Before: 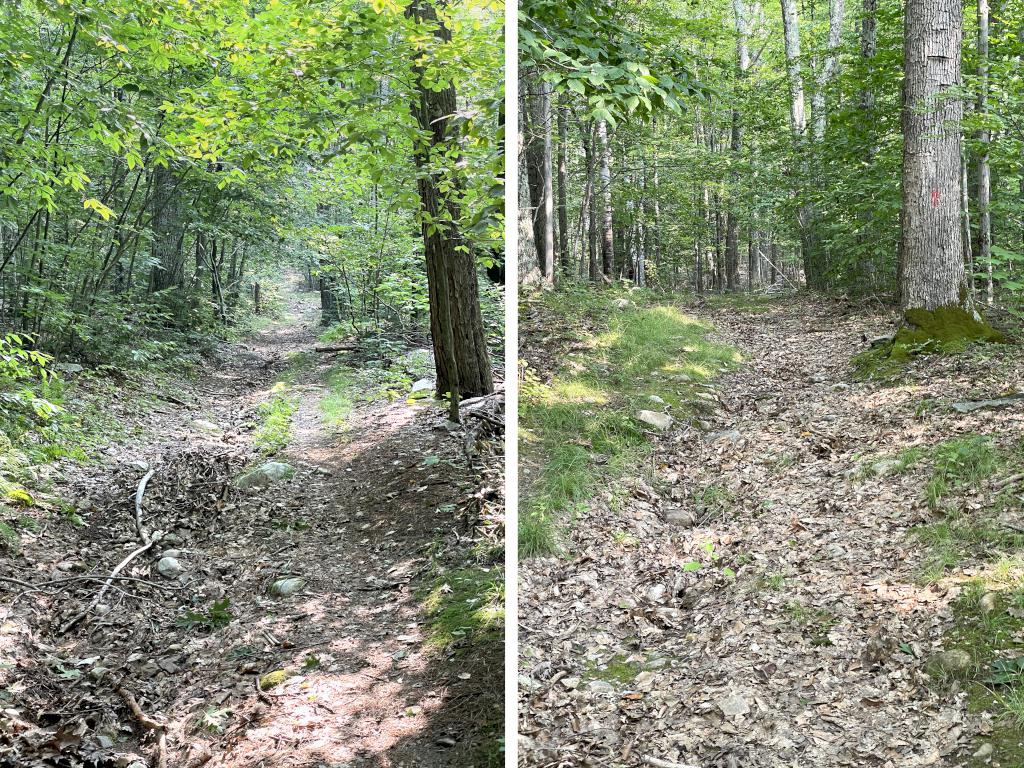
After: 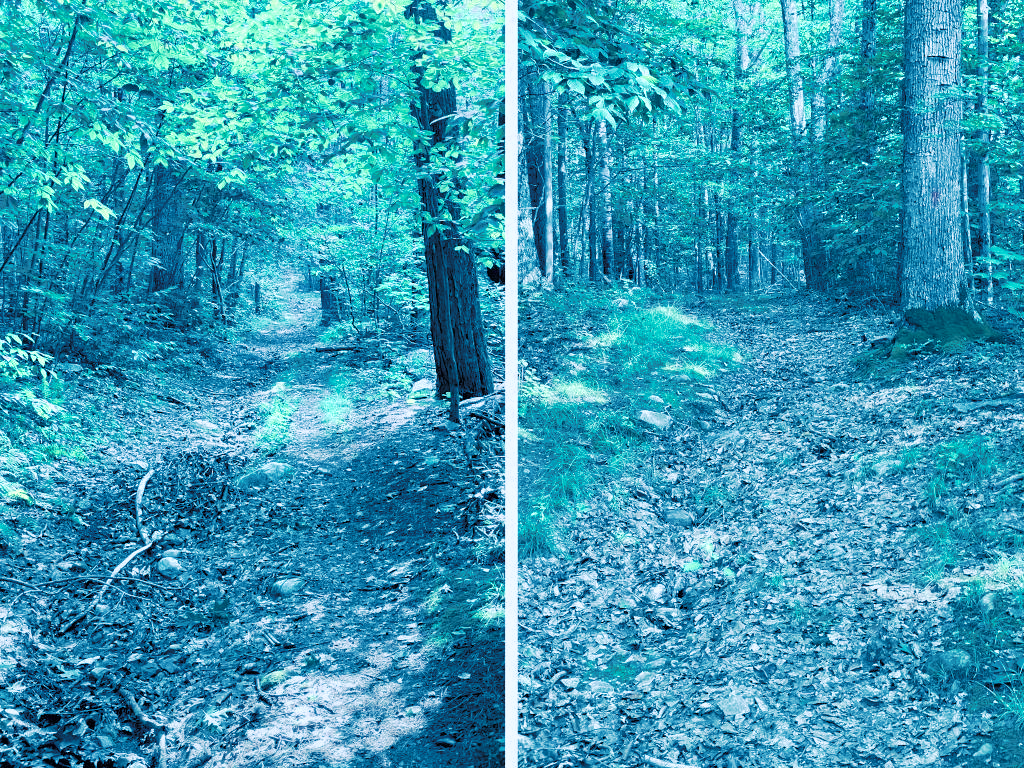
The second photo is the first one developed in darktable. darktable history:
tone curve: curves: ch0 [(0, 0) (0.003, 0.005) (0.011, 0.016) (0.025, 0.036) (0.044, 0.071) (0.069, 0.112) (0.1, 0.149) (0.136, 0.187) (0.177, 0.228) (0.224, 0.272) (0.277, 0.32) (0.335, 0.374) (0.399, 0.429) (0.468, 0.479) (0.543, 0.538) (0.623, 0.609) (0.709, 0.697) (0.801, 0.789) (0.898, 0.876) (1, 1)], preserve colors none
color look up table: target L [99.8, 101.52, 100.38, 95.27, 91.74, 84.54, 90.49, 73.72, 80.52, 67.69, 83.29, 64.46, 44.44, 35.22, 8.658, 200.62, 73.45, 61.61, 51.99, 53.19, 33.46, 36.59, 18.67, 27.73, 14.58, 3.437, 12.39, 0.049, 86.87, 61.04, 55.13, 38.88, 37.89, 54.27, 36.14, 24.65, 14.36, 42.27, 44.51, 10.75, 12.15, 3.111, 98.78, 94.31, 82.94, 86.63, 86.59, 61.22, 22.32], target a [-11.21, -3.447, -10.08, -28.6, -48.07, -47.67, -60.05, -33.76, -51.8, -38.73, -52.89, -34.29, -34.7, -14.53, -3.879, 0, -2.574, 8.891, 13.8, -15.58, 24.47, -7.284, 17.09, -2.284, 14.9, 10.67, -1.9, 0.319, -0.298, 8.13, 21.73, 28.92, 7.756, -0.741, 13.67, 37.1, 35.24, -6.087, -18.83, 29.22, 37.31, 12.9, -17.36, -11.09, -14.68, -32.57, -47.38, -25.85, 4.557], target b [-2.946, 0.799, -2.549, 19.85, -15.01, -9.457, 11.76, -23.62, 9.356, -5.494, -1.877, -22.58, -14.52, -34.88, -18.13, 0, -2.033, -25.32, -2.853, -26.35, -31.53, -19.64, -50.6, -45.95, -52.98, -32.09, -26.28, -1.26, -14.33, -40.5, -44.66, -47.88, -53.76, -58.15, -67.42, -79.4, -68.88, -54.03, -40.31, -65.72, -75.99, -36.74, -5.581, -12.42, -26.03, -23.33, -18.23, -36.44, -49.69], num patches 49
